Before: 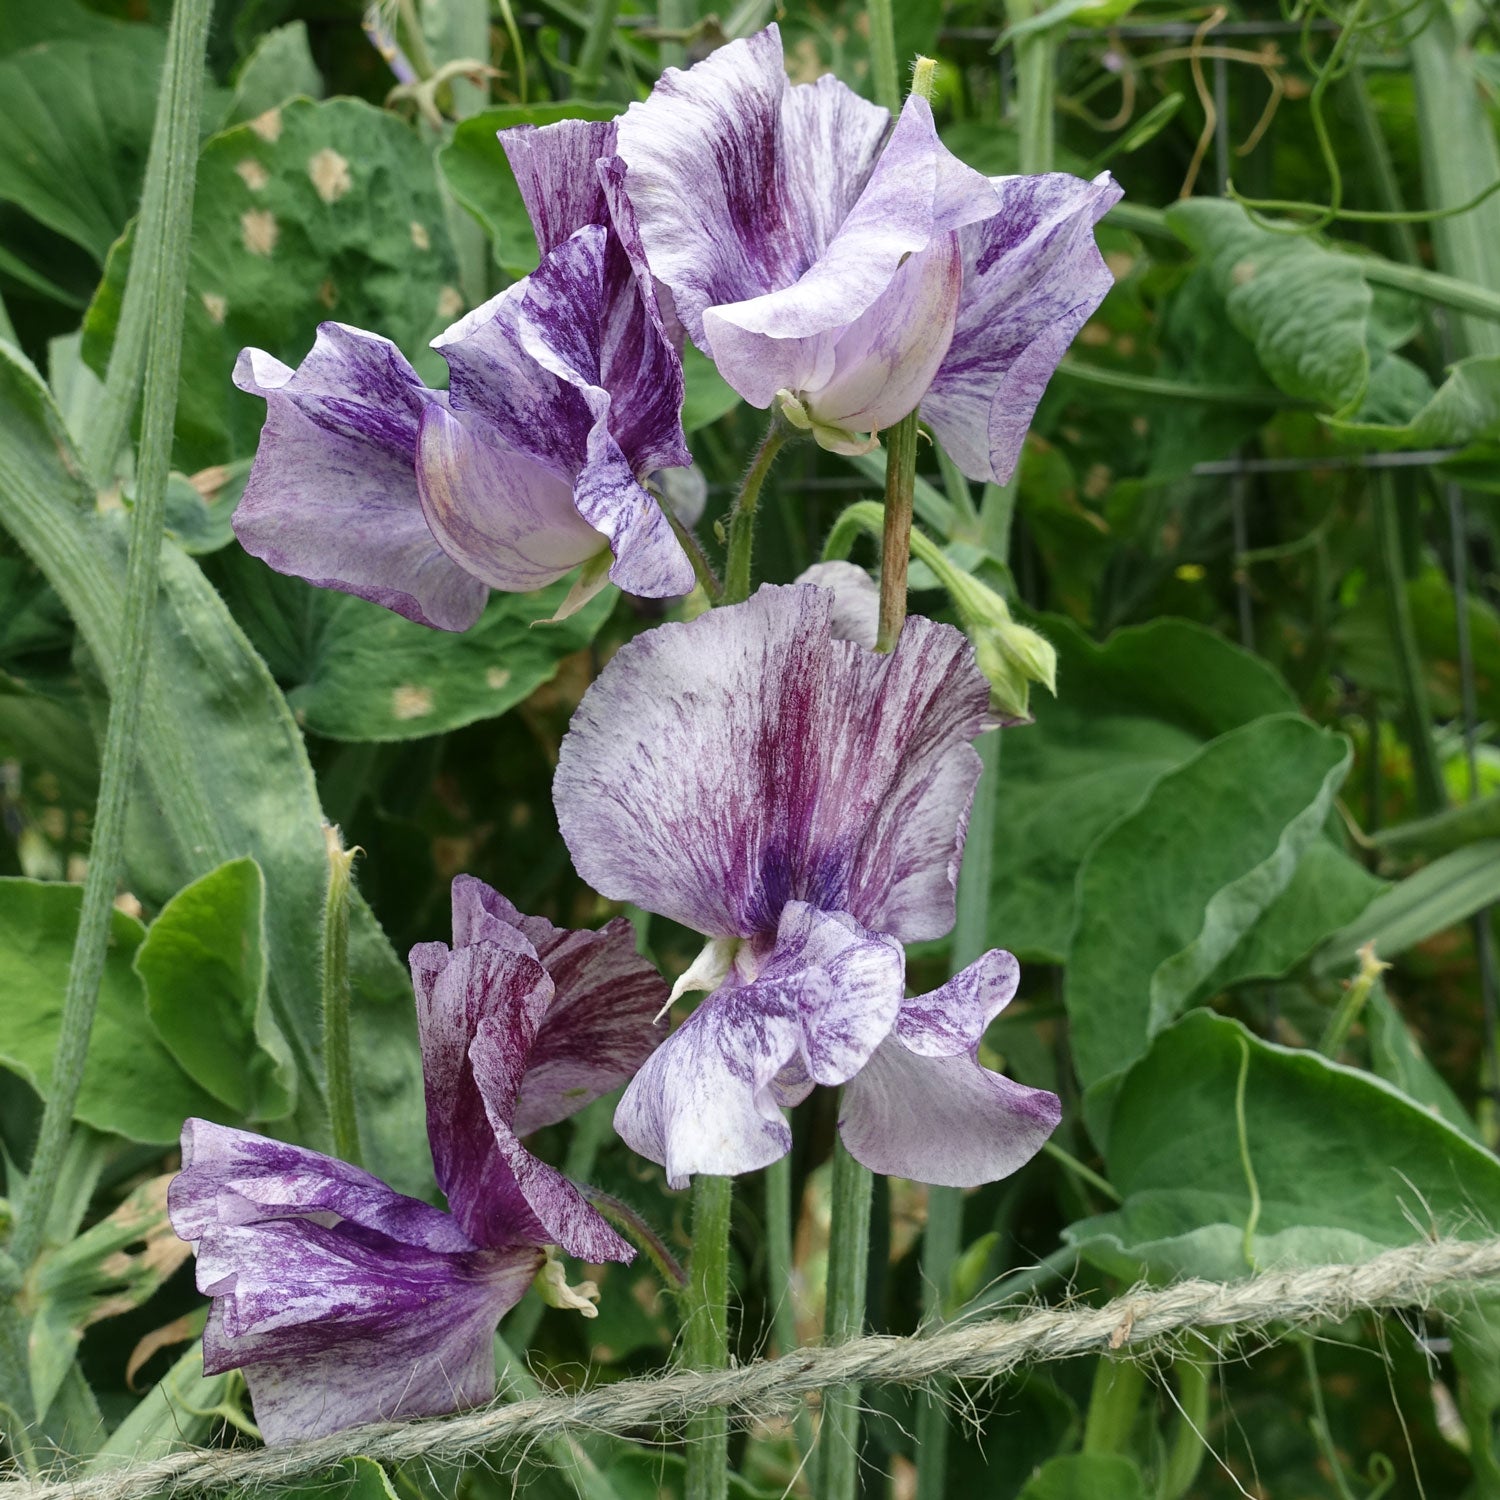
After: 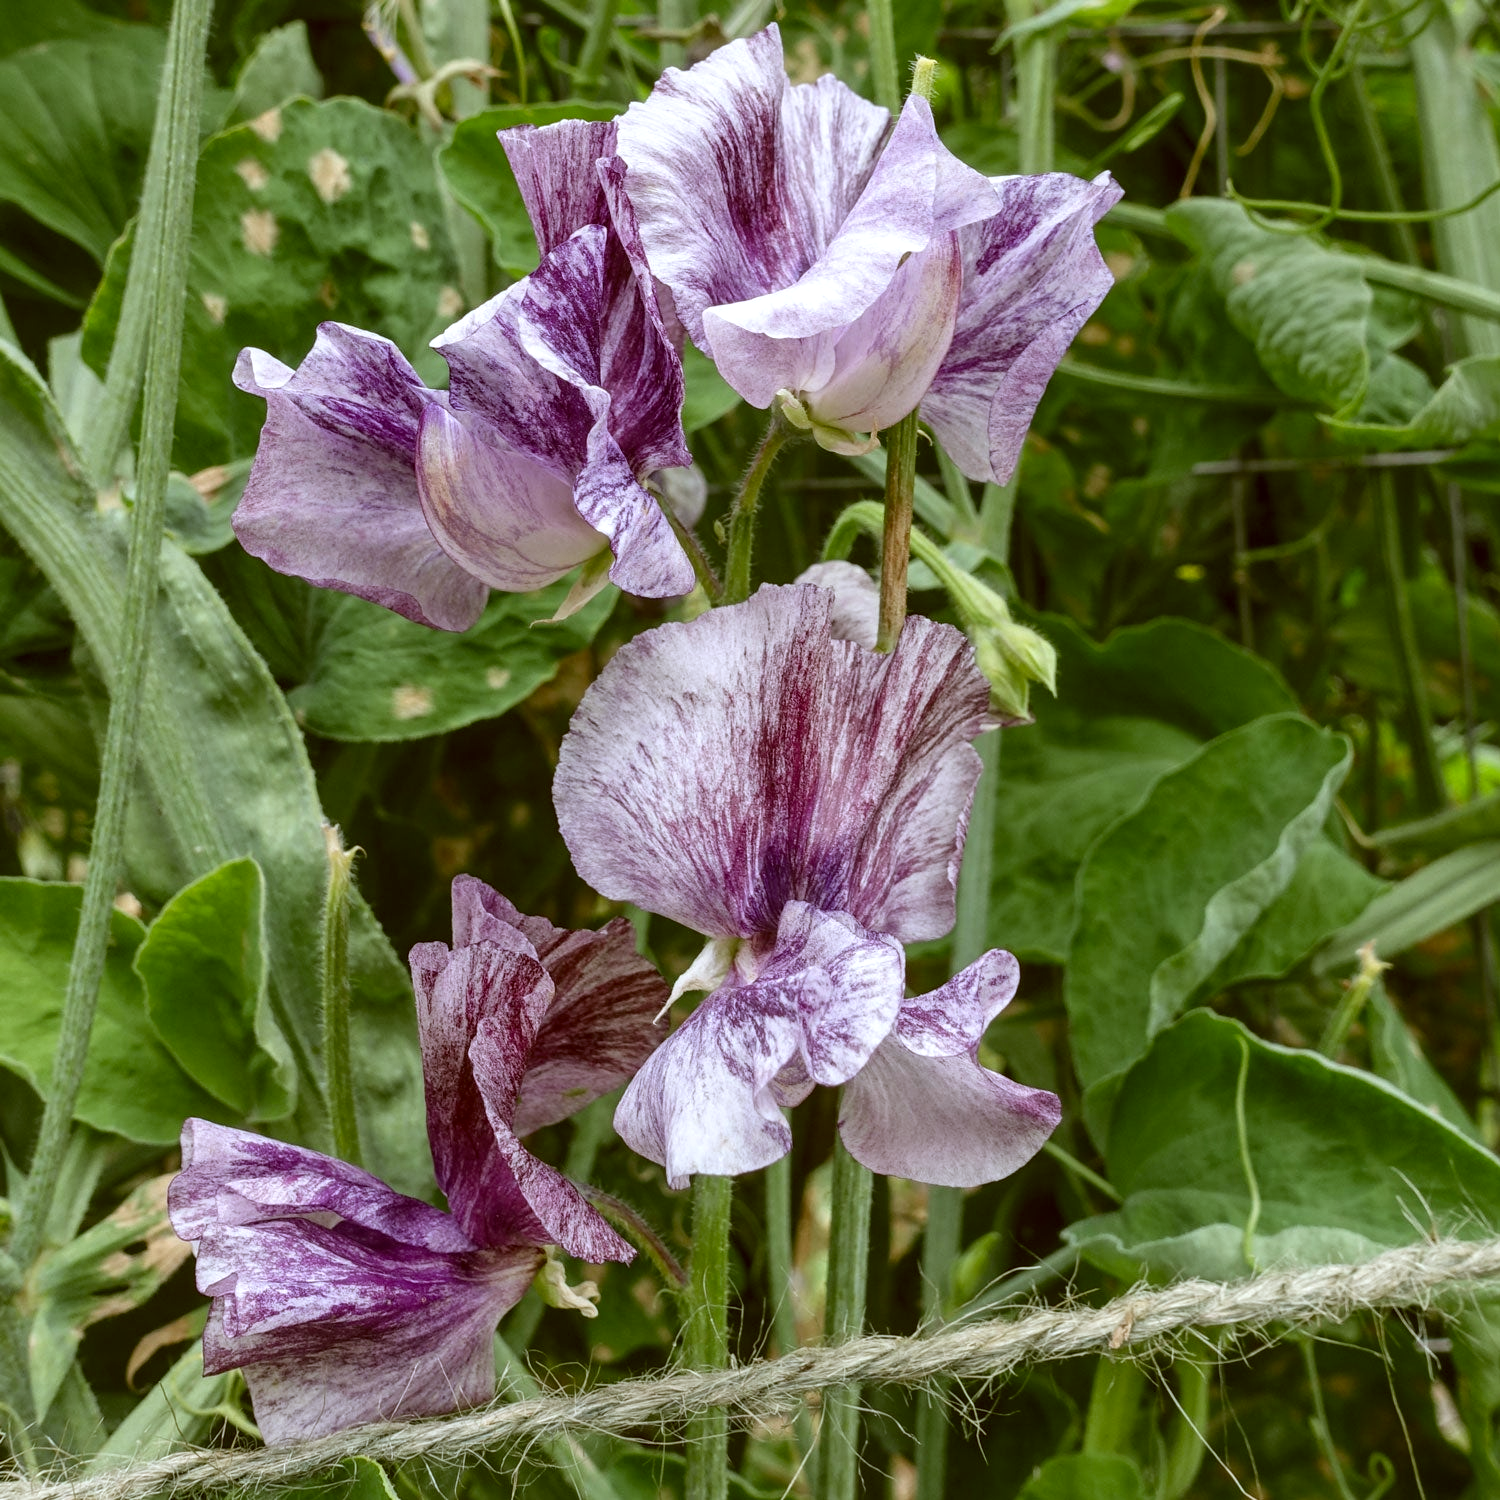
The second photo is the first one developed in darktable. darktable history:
color correction: highlights a* -0.482, highlights b* 0.161, shadows a* 4.66, shadows b* 20.72
white balance: red 0.984, blue 1.059
local contrast: on, module defaults
